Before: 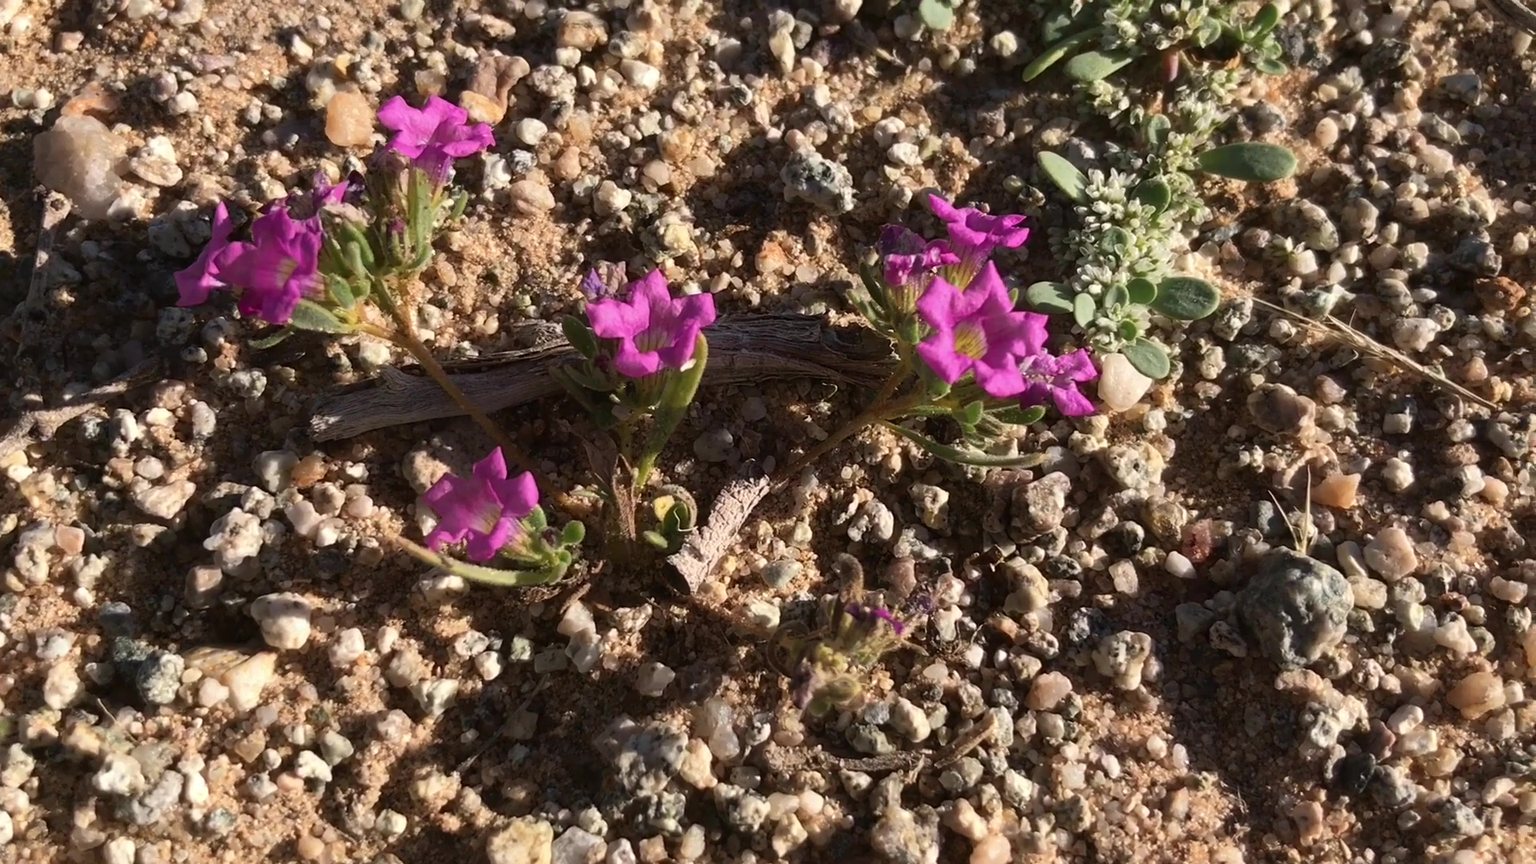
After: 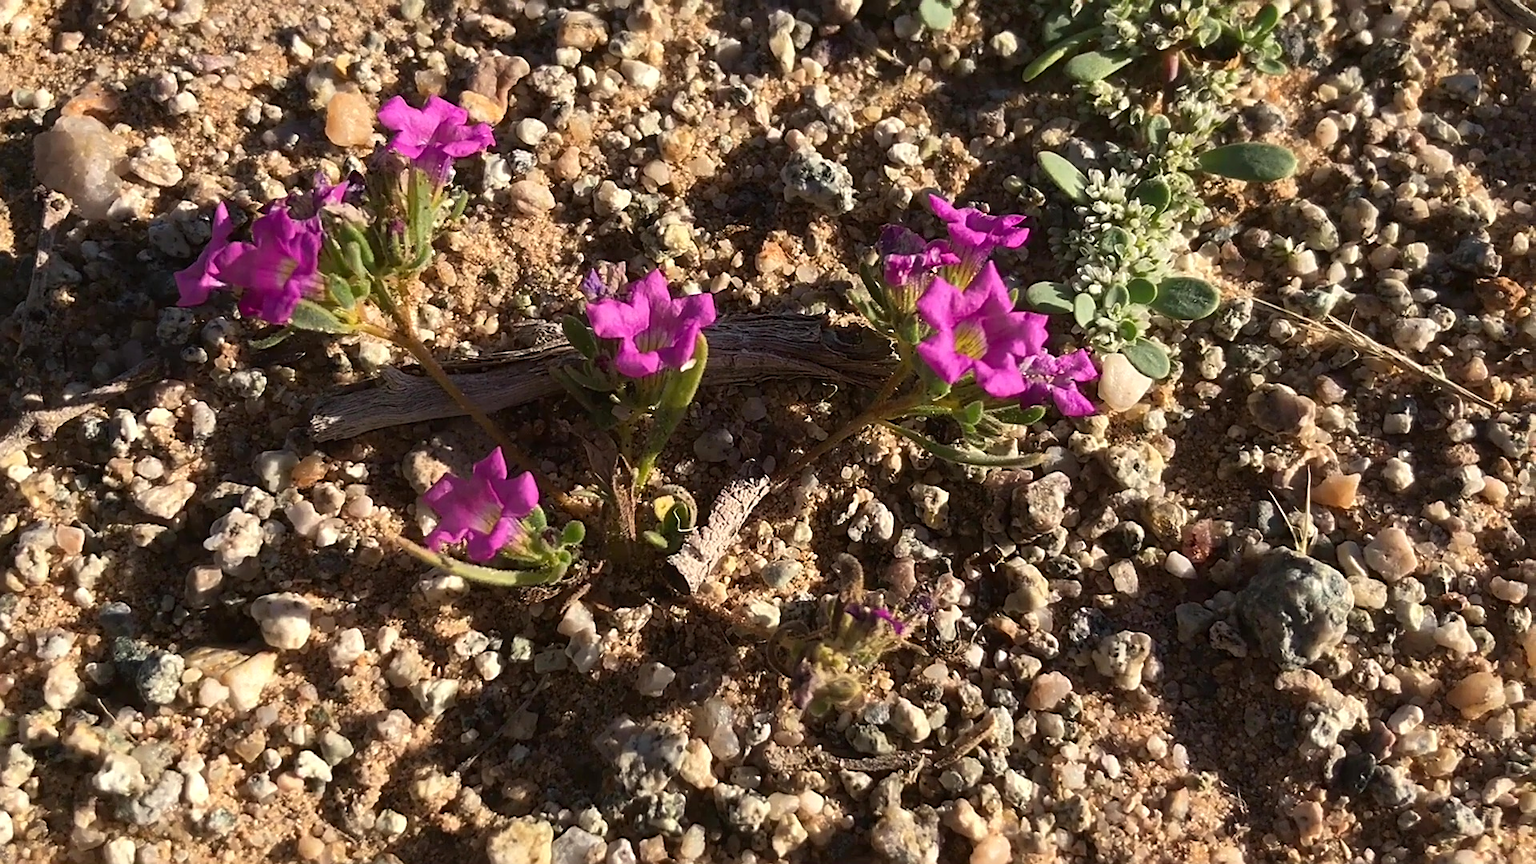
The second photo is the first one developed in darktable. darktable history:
sharpen: on, module defaults
color balance rgb: highlights gain › luminance 6.128%, highlights gain › chroma 1.299%, highlights gain › hue 93.22°, linear chroma grading › global chroma 8.346%, perceptual saturation grading › global saturation 0.095%, global vibrance 9.403%
